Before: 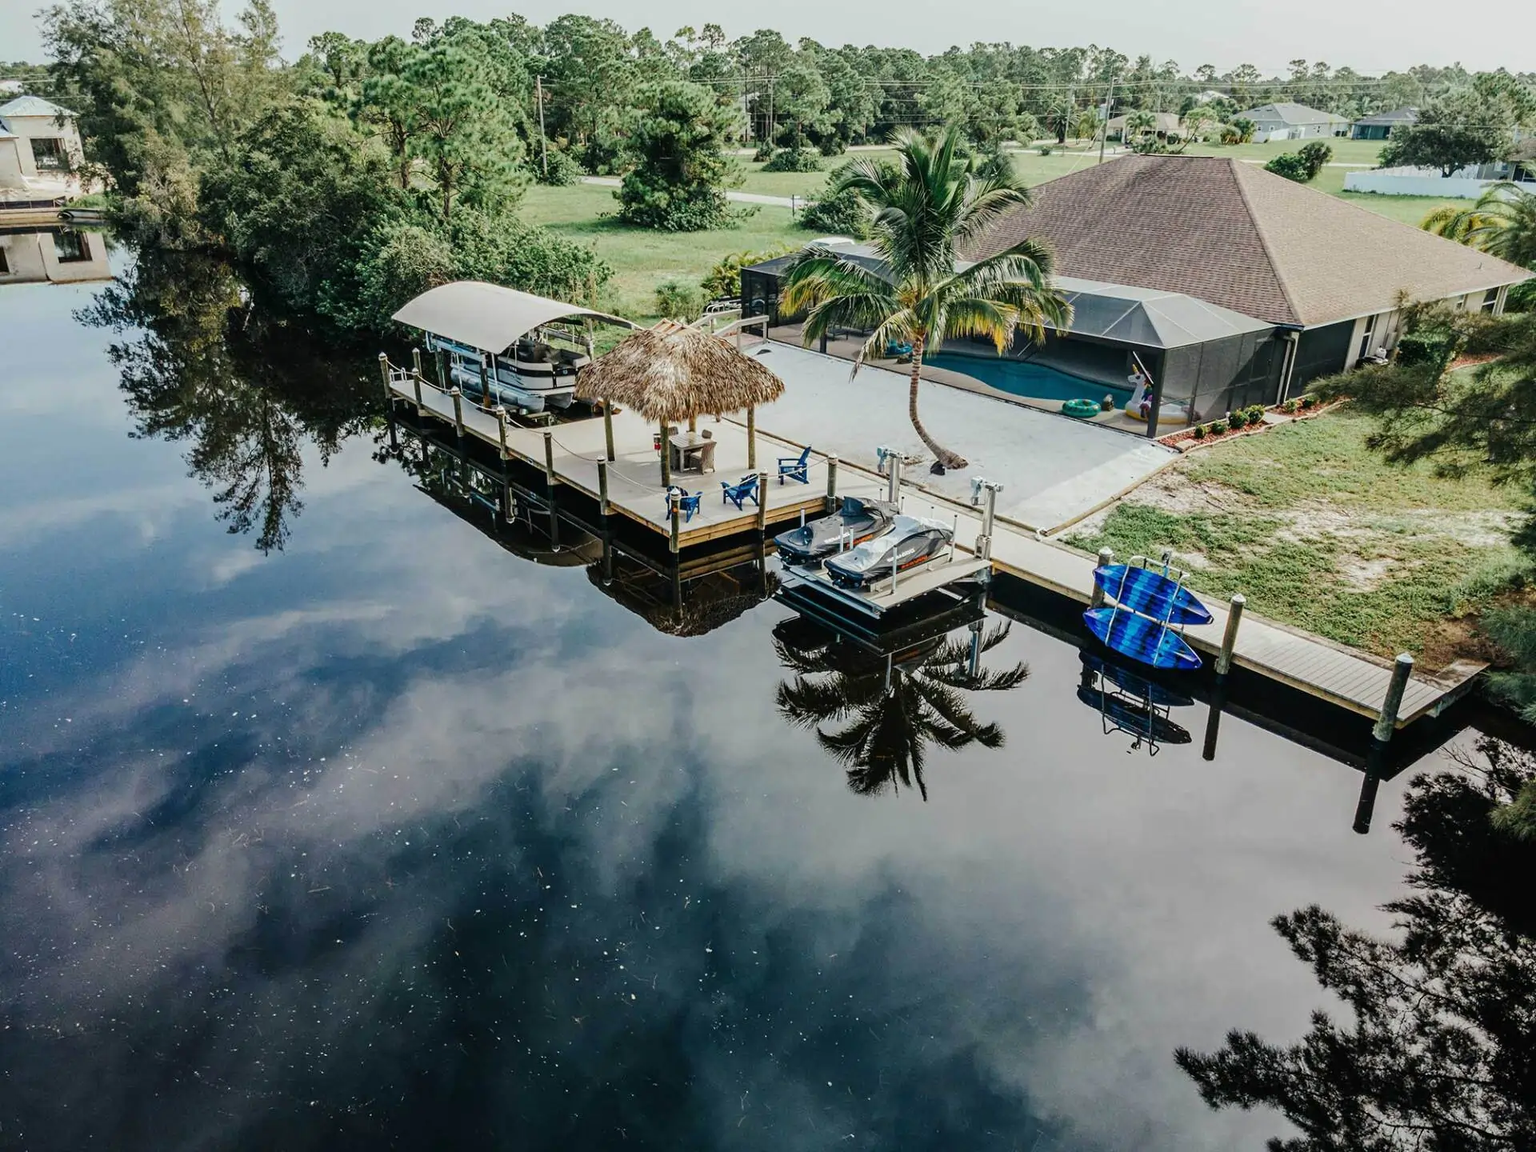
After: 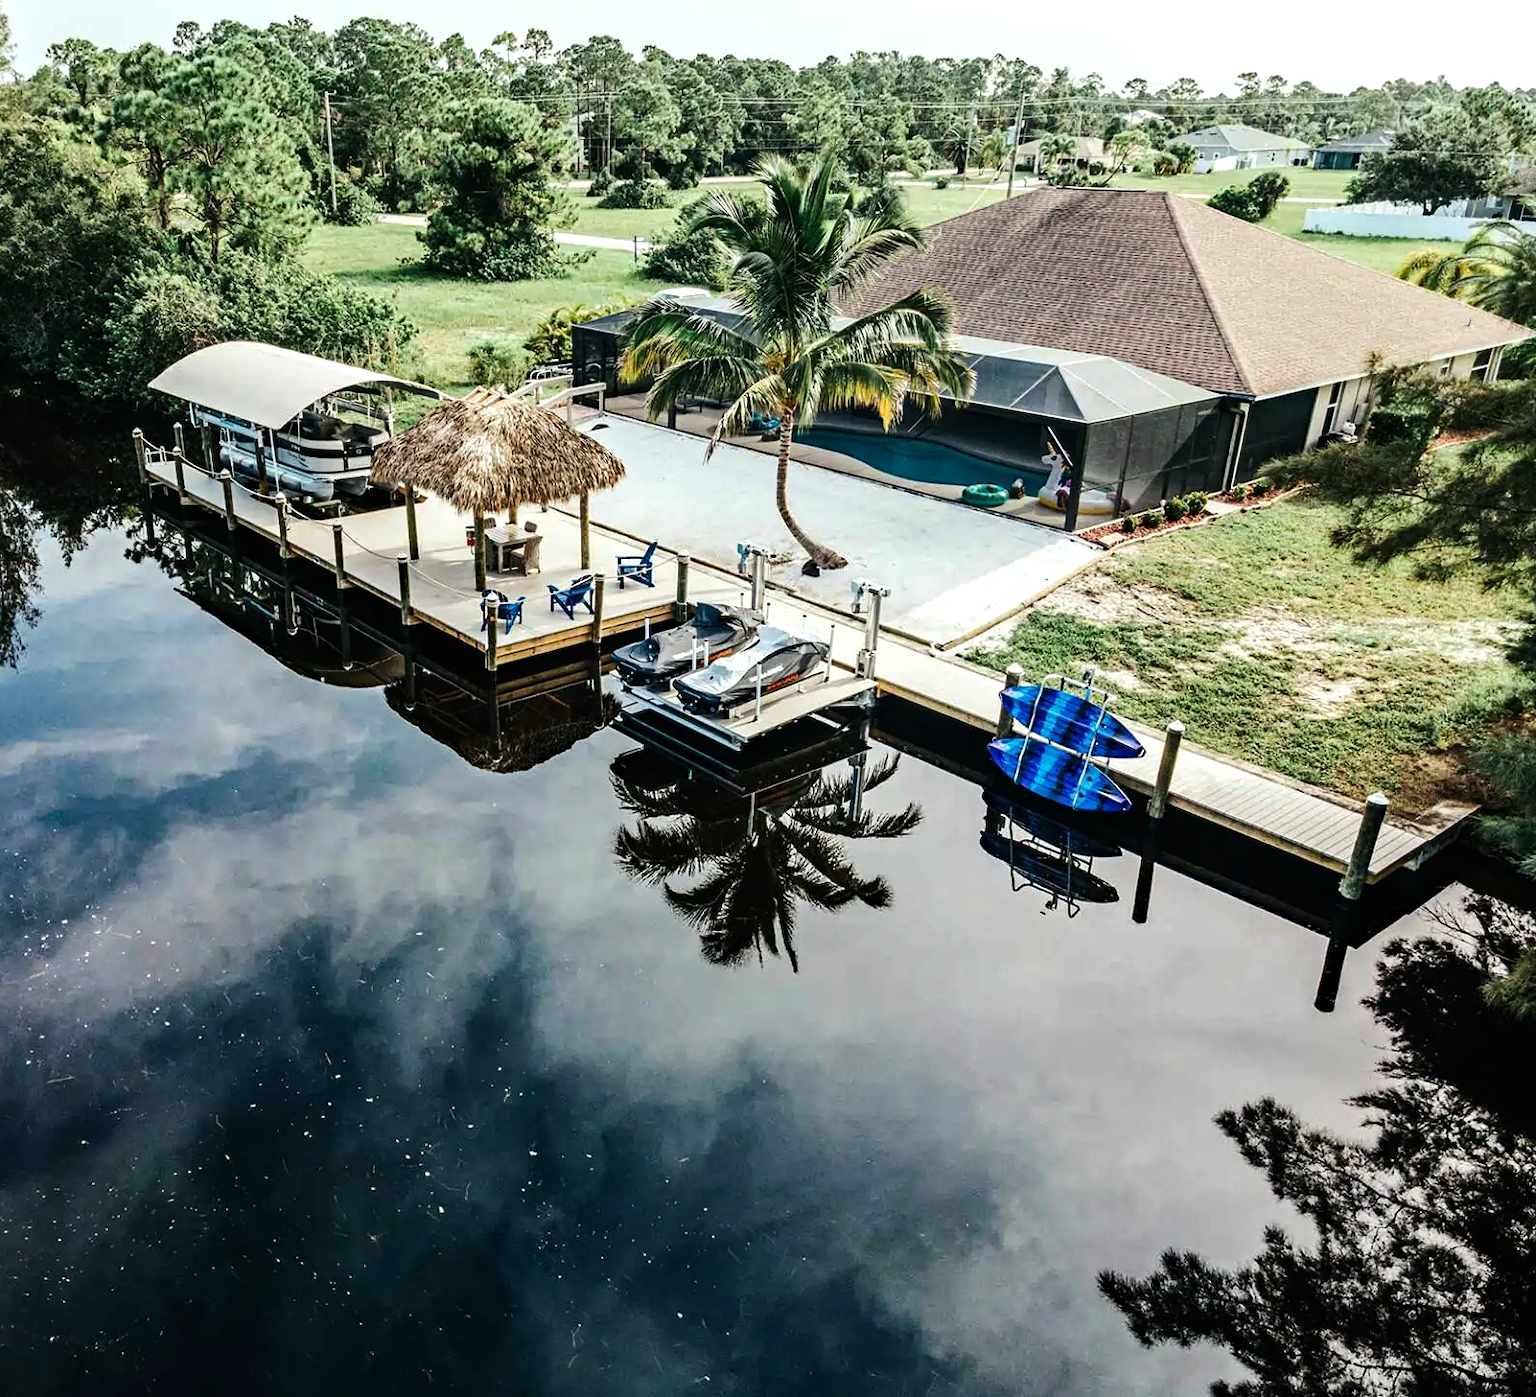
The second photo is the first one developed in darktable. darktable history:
tone equalizer: -8 EV -0.75 EV, -7 EV -0.7 EV, -6 EV -0.6 EV, -5 EV -0.4 EV, -3 EV 0.4 EV, -2 EV 0.6 EV, -1 EV 0.7 EV, +0 EV 0.75 EV, edges refinement/feathering 500, mask exposure compensation -1.57 EV, preserve details no
crop: left 17.582%, bottom 0.031%
haze removal: compatibility mode true, adaptive false
